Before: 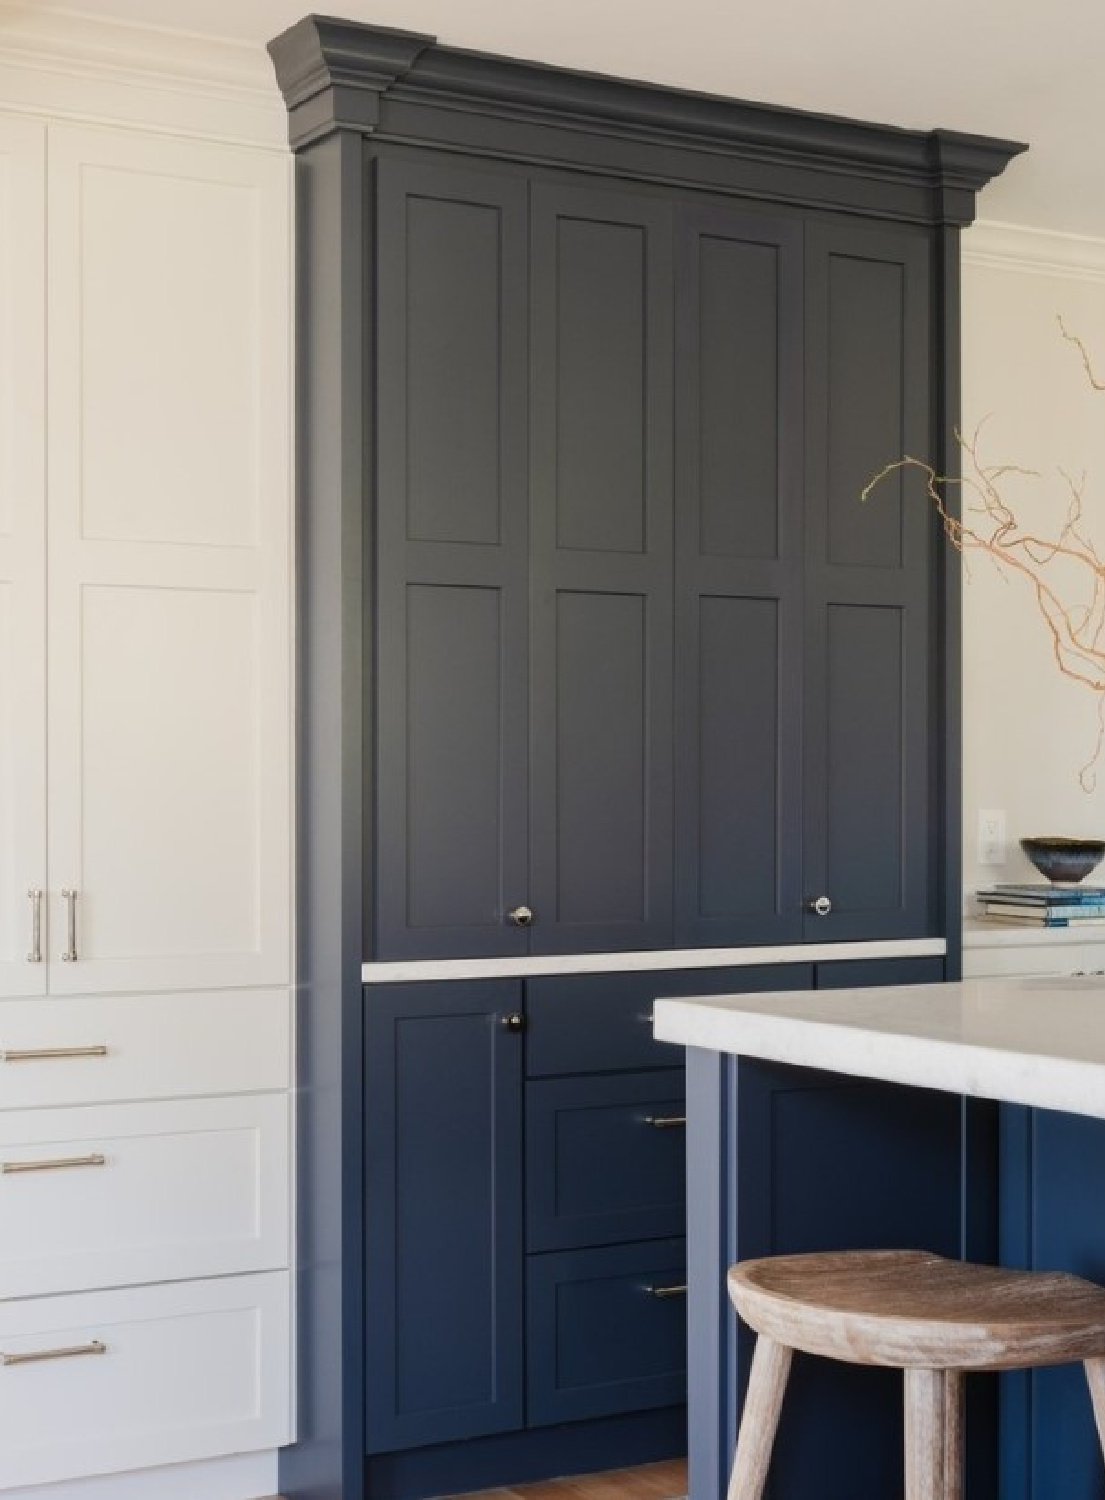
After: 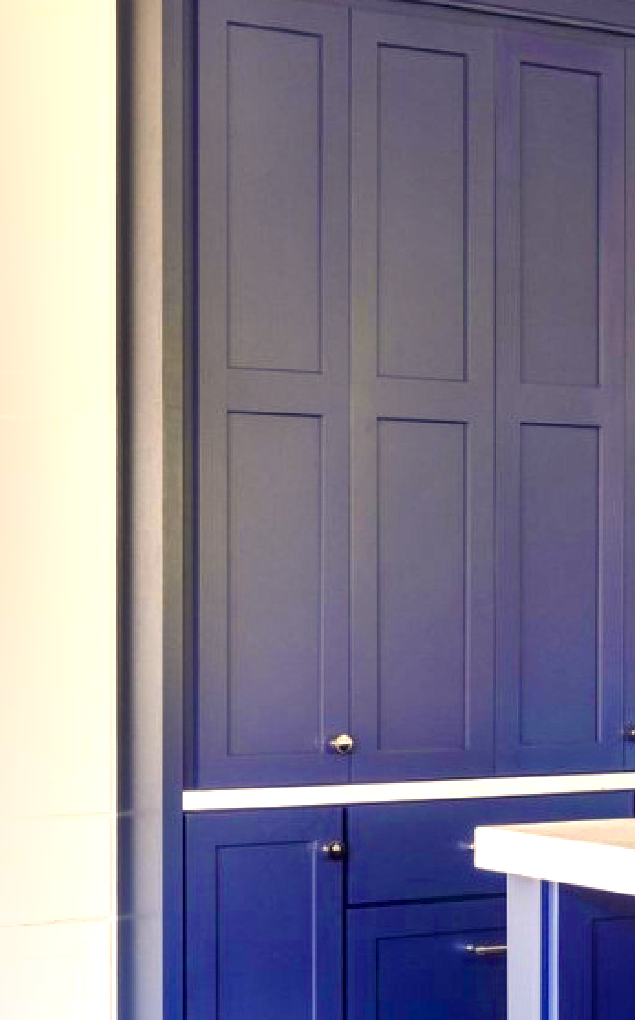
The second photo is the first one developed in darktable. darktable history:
shadows and highlights: radius 118.56, shadows 41.56, highlights -62.04, highlights color adjustment 0.513%, soften with gaussian
crop: left 16.247%, top 11.485%, right 26.209%, bottom 20.495%
exposure: black level correction 0, exposure 0.852 EV, compensate exposure bias true, compensate highlight preservation false
color balance rgb: shadows lift › luminance -28.908%, shadows lift › chroma 15.229%, shadows lift › hue 272.97°, highlights gain › chroma 2.921%, highlights gain › hue 61.18°, linear chroma grading › global chroma 14.684%, perceptual saturation grading › global saturation 34.781%, perceptual saturation grading › highlights -25.678%, perceptual saturation grading › shadows 49.8%, perceptual brilliance grading › highlights 7.481%, perceptual brilliance grading › mid-tones 3.082%, perceptual brilliance grading › shadows 1.772%, global vibrance 20%
local contrast: detail 130%
